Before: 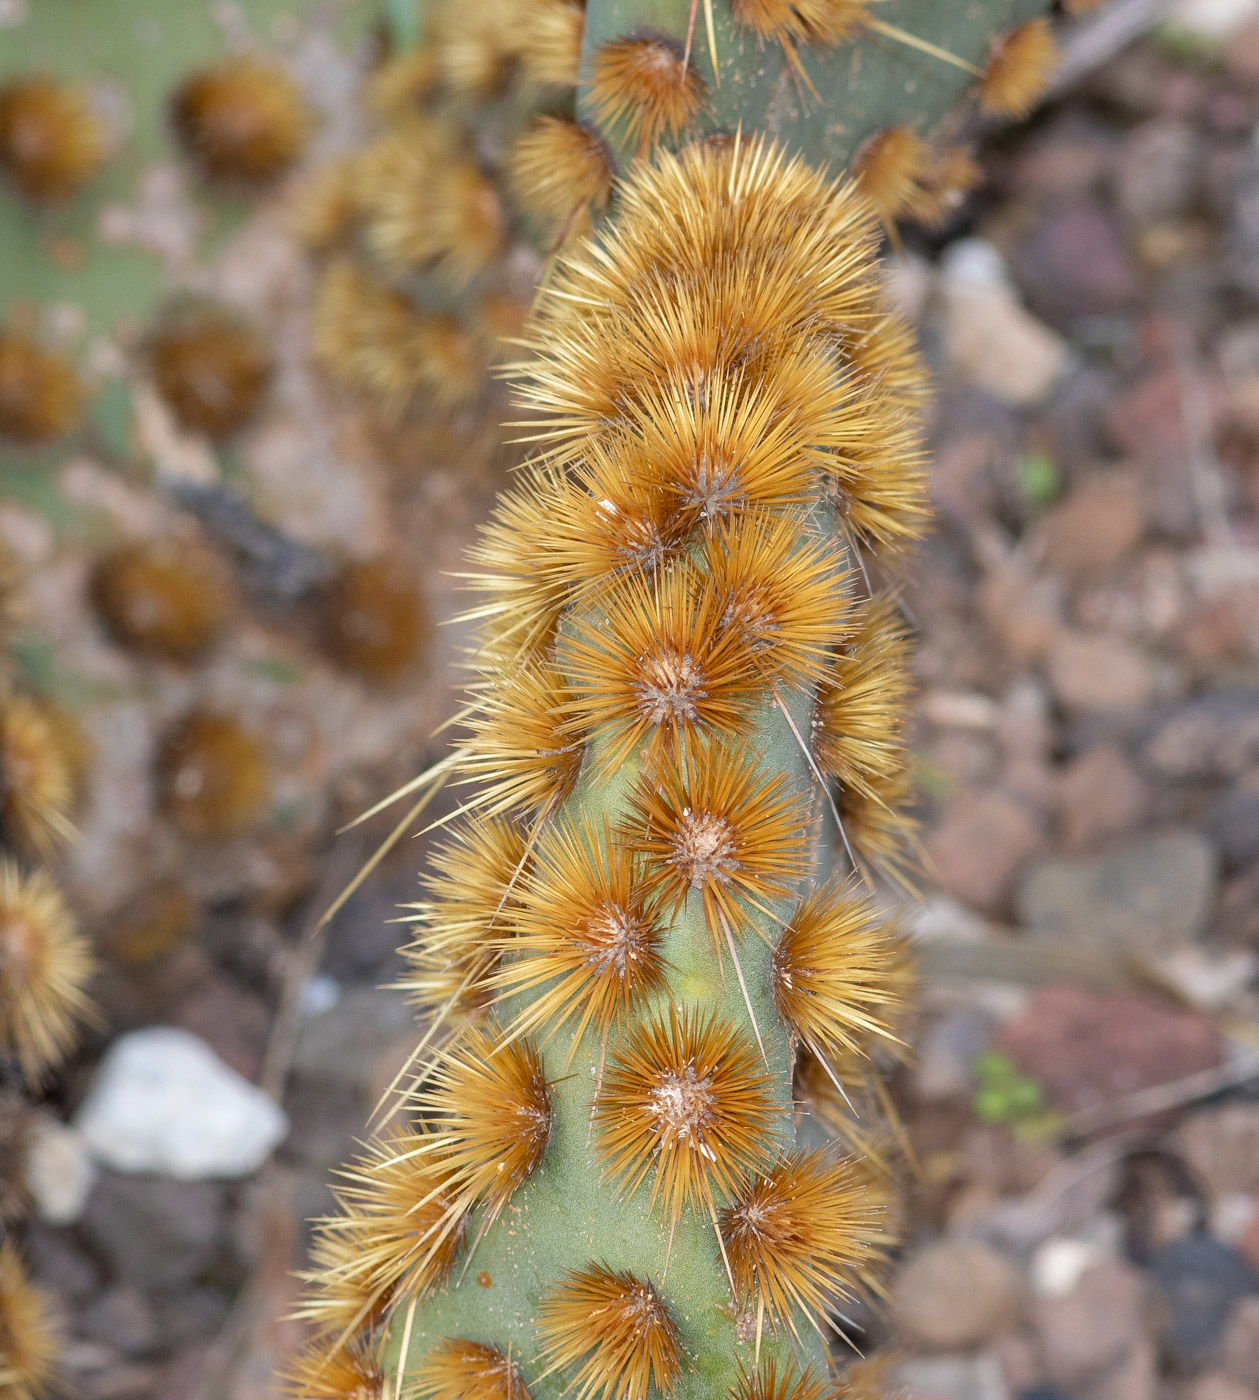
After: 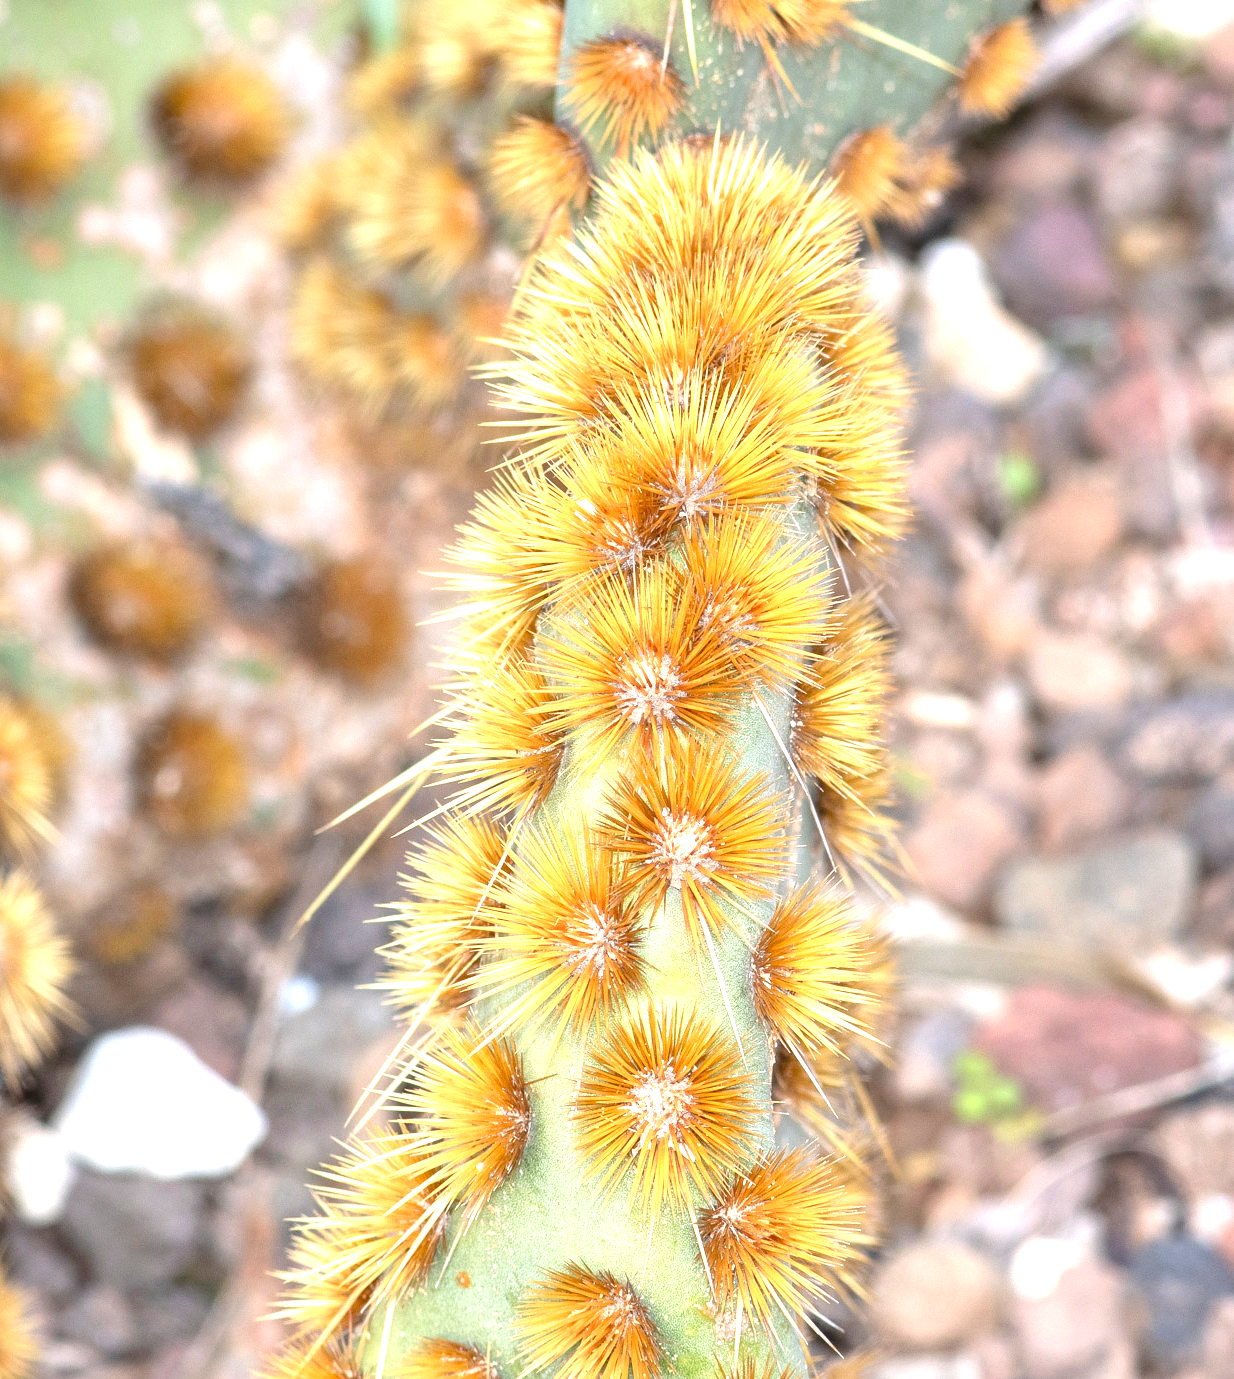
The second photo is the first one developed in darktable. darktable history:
crop: left 1.691%, right 0.275%, bottom 1.448%
exposure: black level correction 0, exposure 1.391 EV, compensate highlight preservation false
tone equalizer: on, module defaults
